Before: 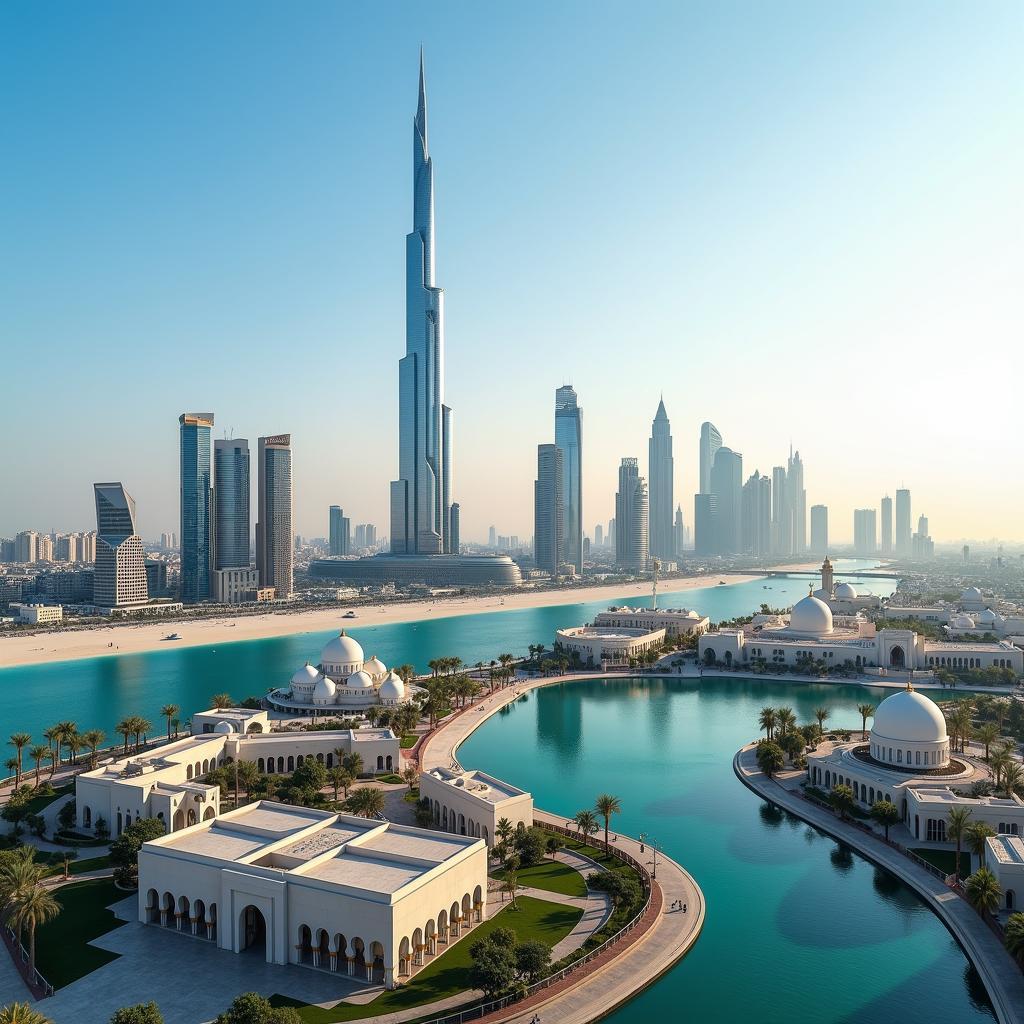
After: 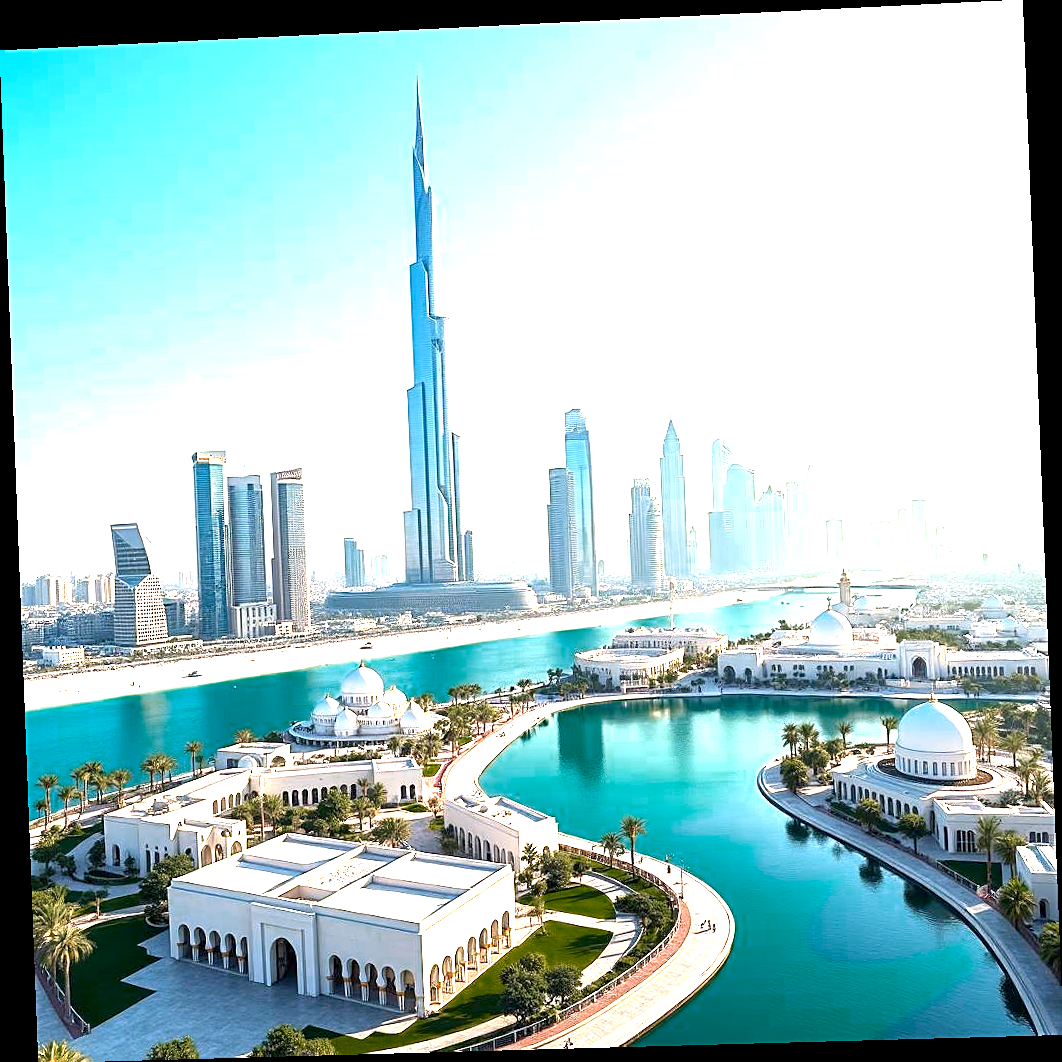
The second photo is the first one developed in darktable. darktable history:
exposure: black level correction 0.001, exposure 2 EV, compensate highlight preservation false
color zones: curves: ch0 [(0.25, 0.5) (0.347, 0.092) (0.75, 0.5)]; ch1 [(0.25, 0.5) (0.33, 0.51) (0.75, 0.5)]
rotate and perspective: rotation -2.22°, lens shift (horizontal) -0.022, automatic cropping off
sharpen: on, module defaults
